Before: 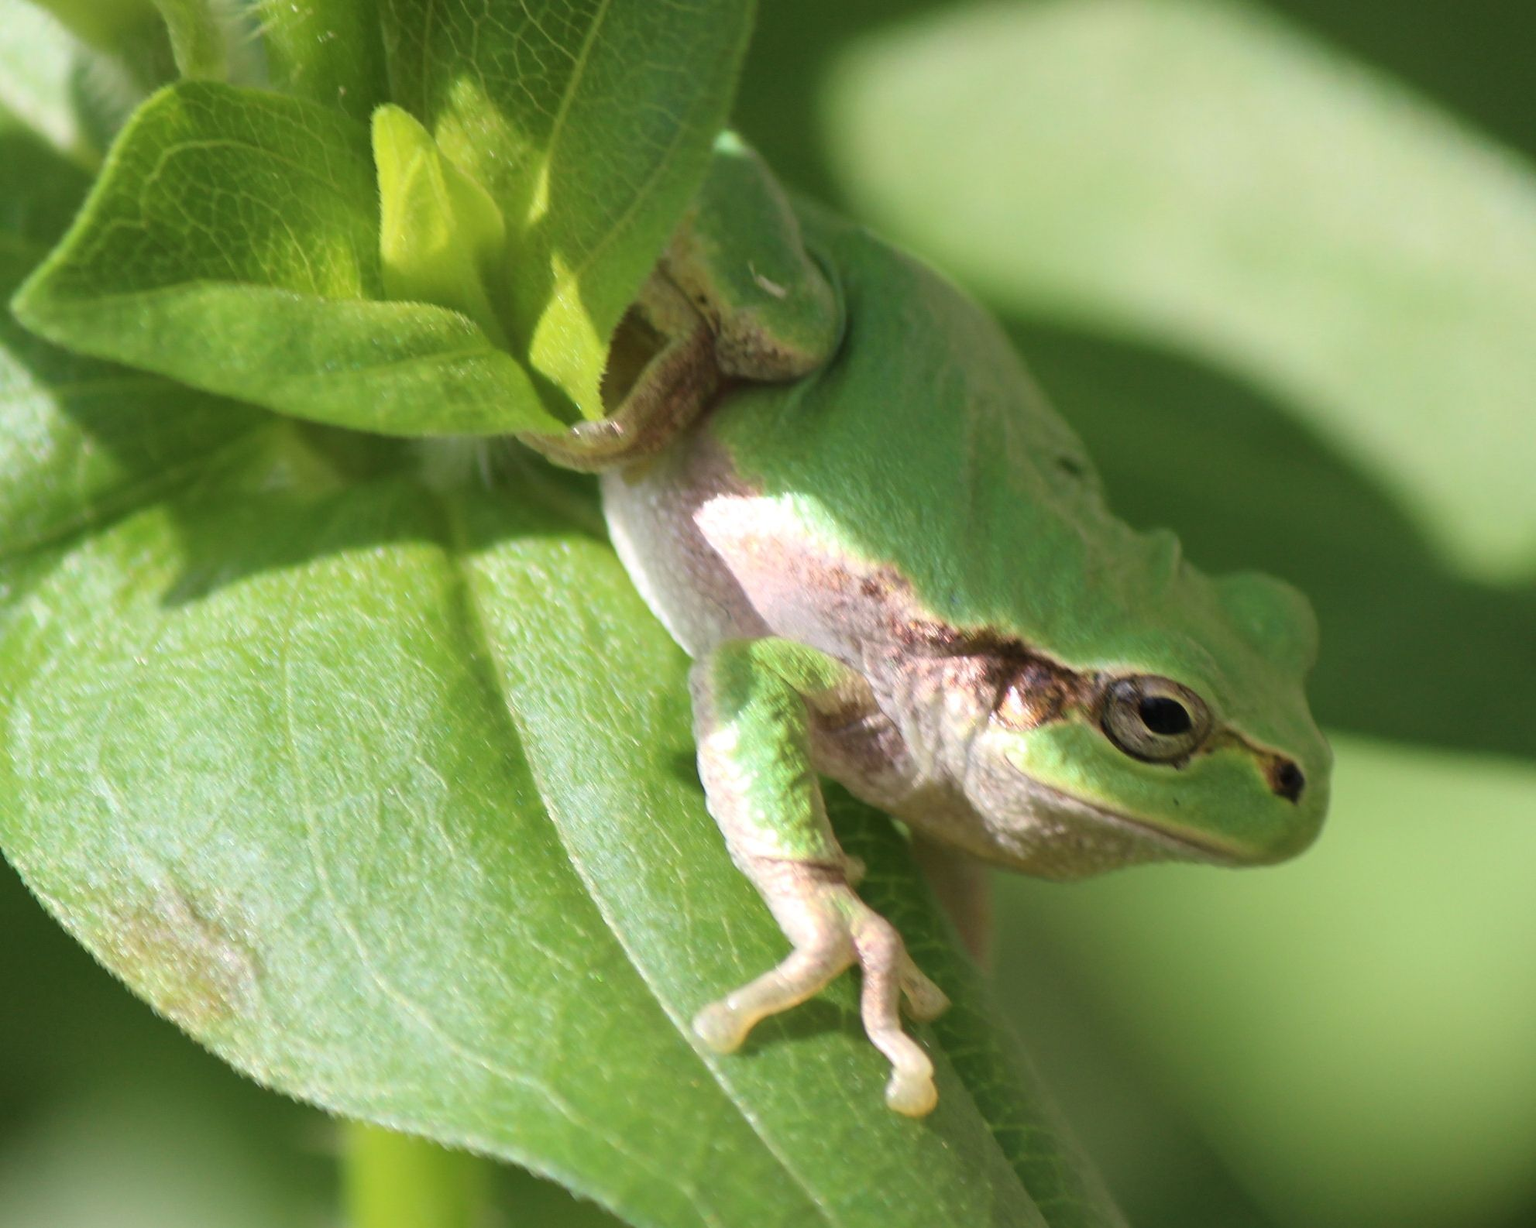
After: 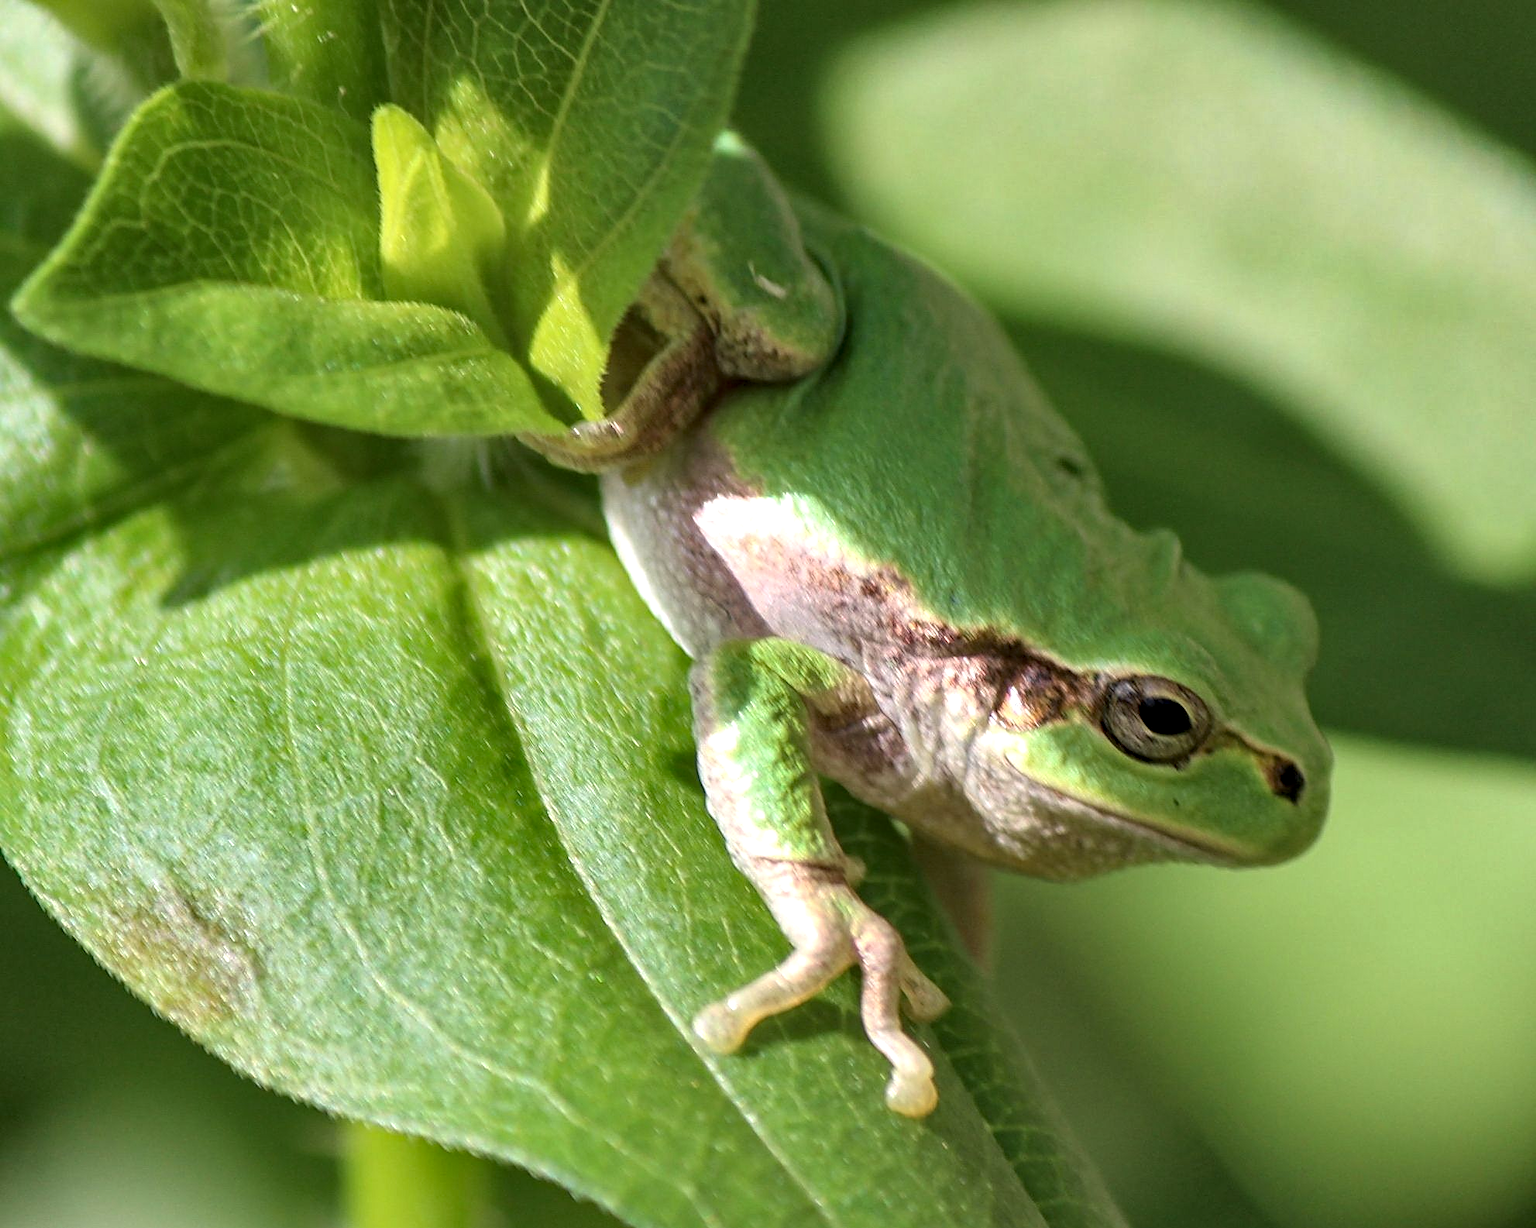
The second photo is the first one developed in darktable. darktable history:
haze removal: adaptive false
shadows and highlights: soften with gaussian
local contrast: highlights 62%, detail 143%, midtone range 0.435
sharpen: on, module defaults
